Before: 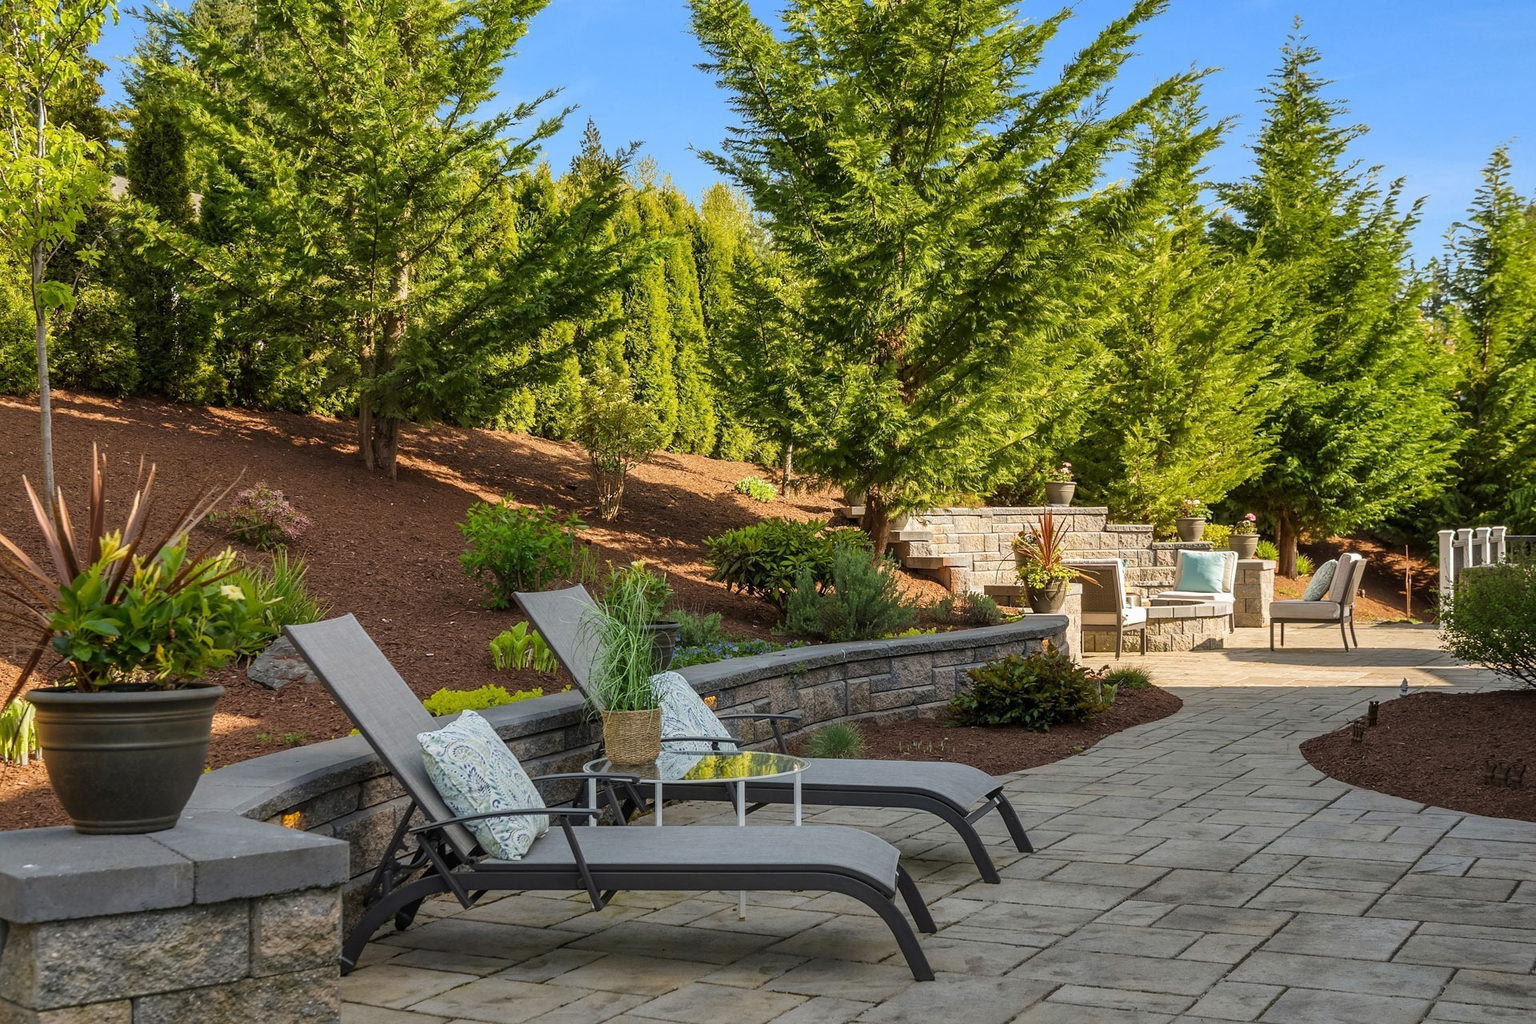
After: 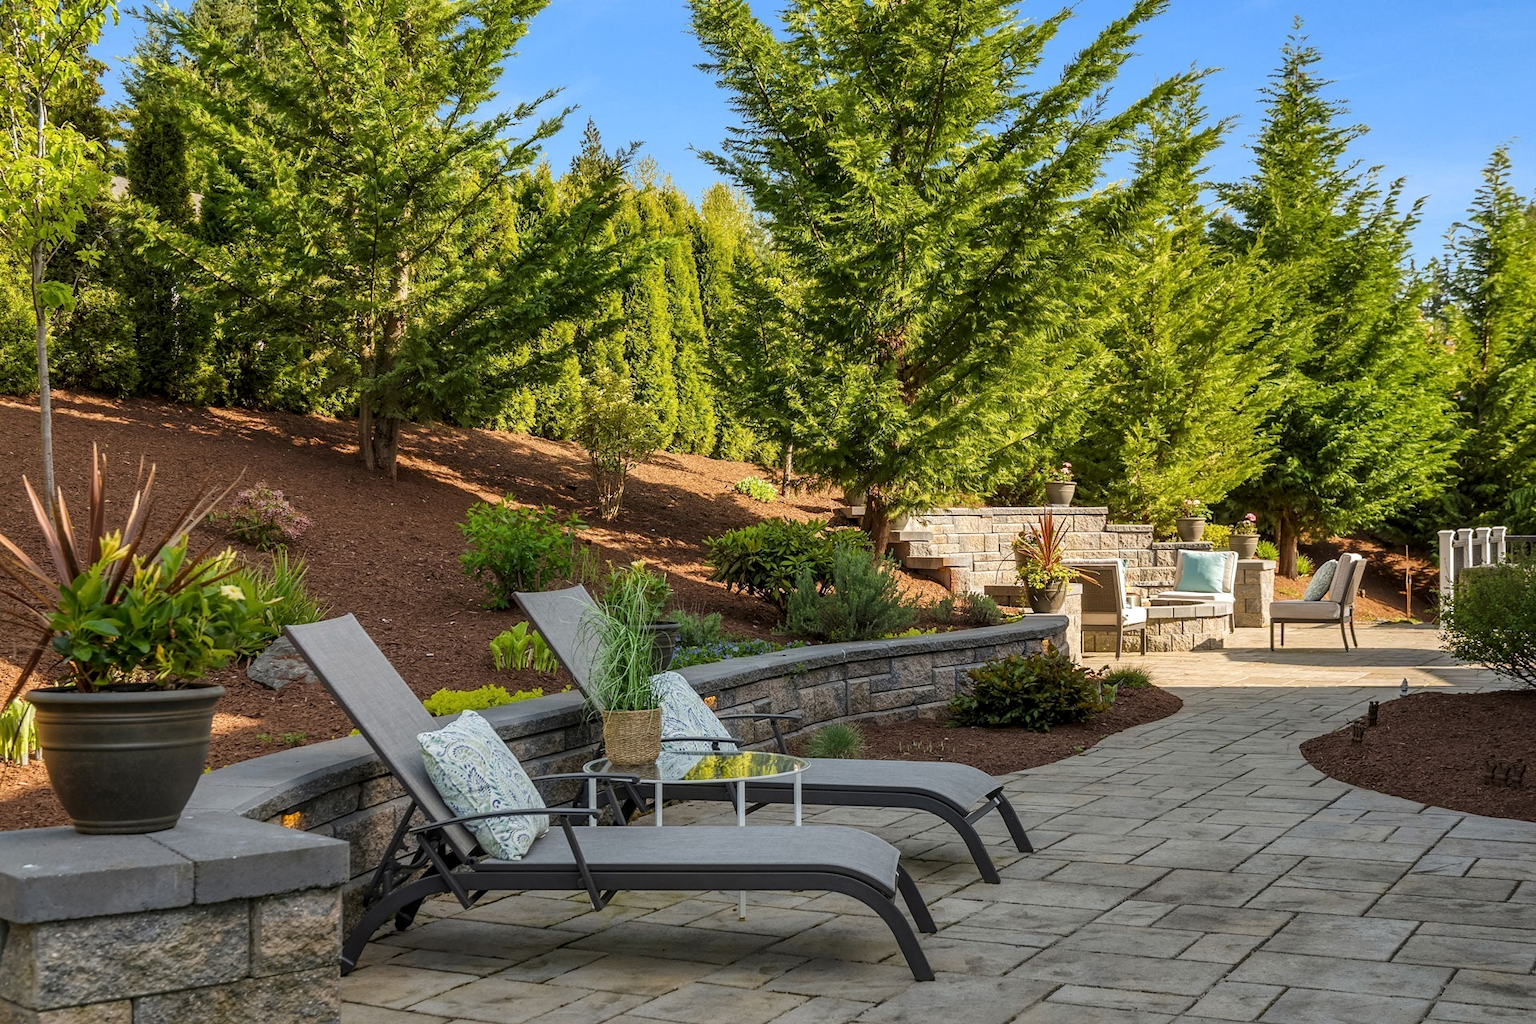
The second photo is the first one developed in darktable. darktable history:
local contrast: highlights 100%, shadows 101%, detail 120%, midtone range 0.2
